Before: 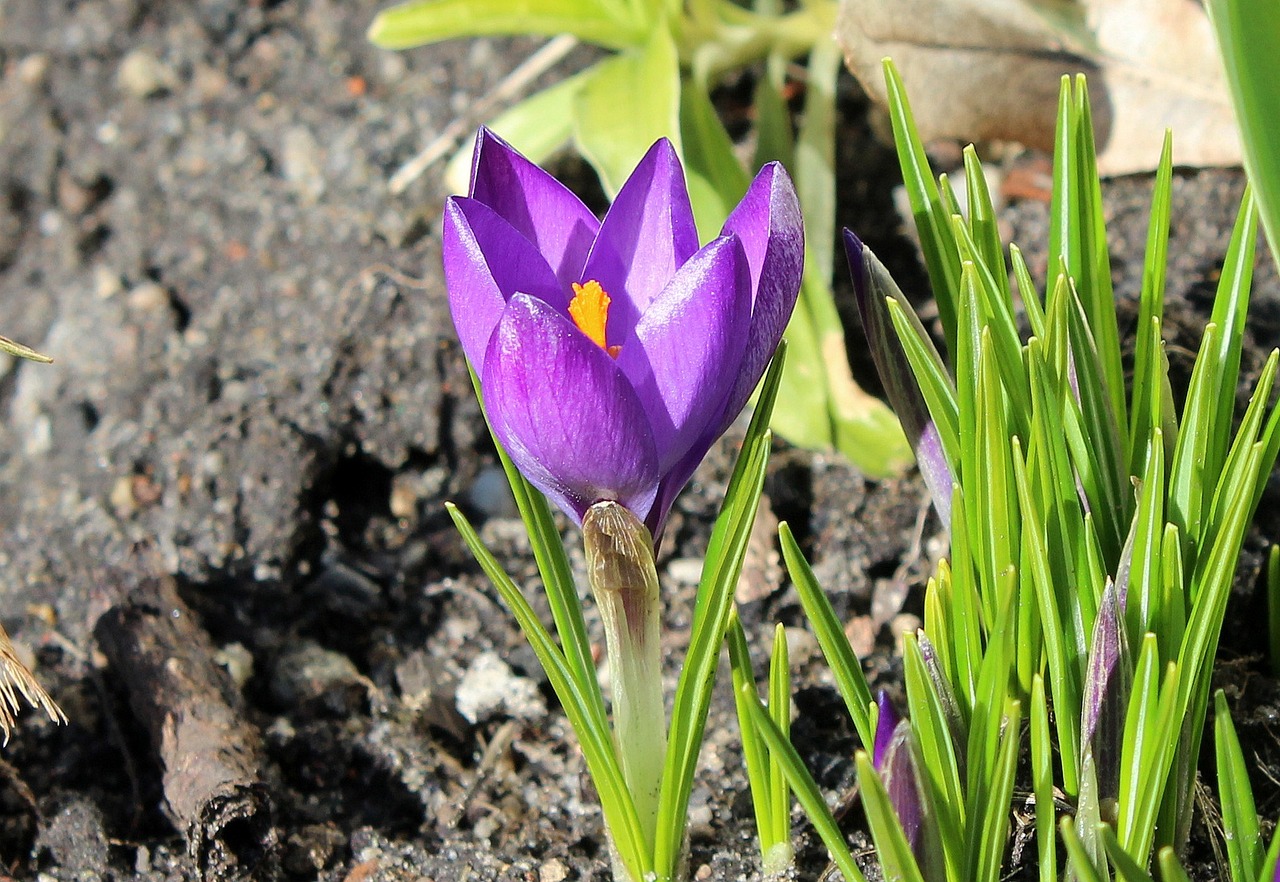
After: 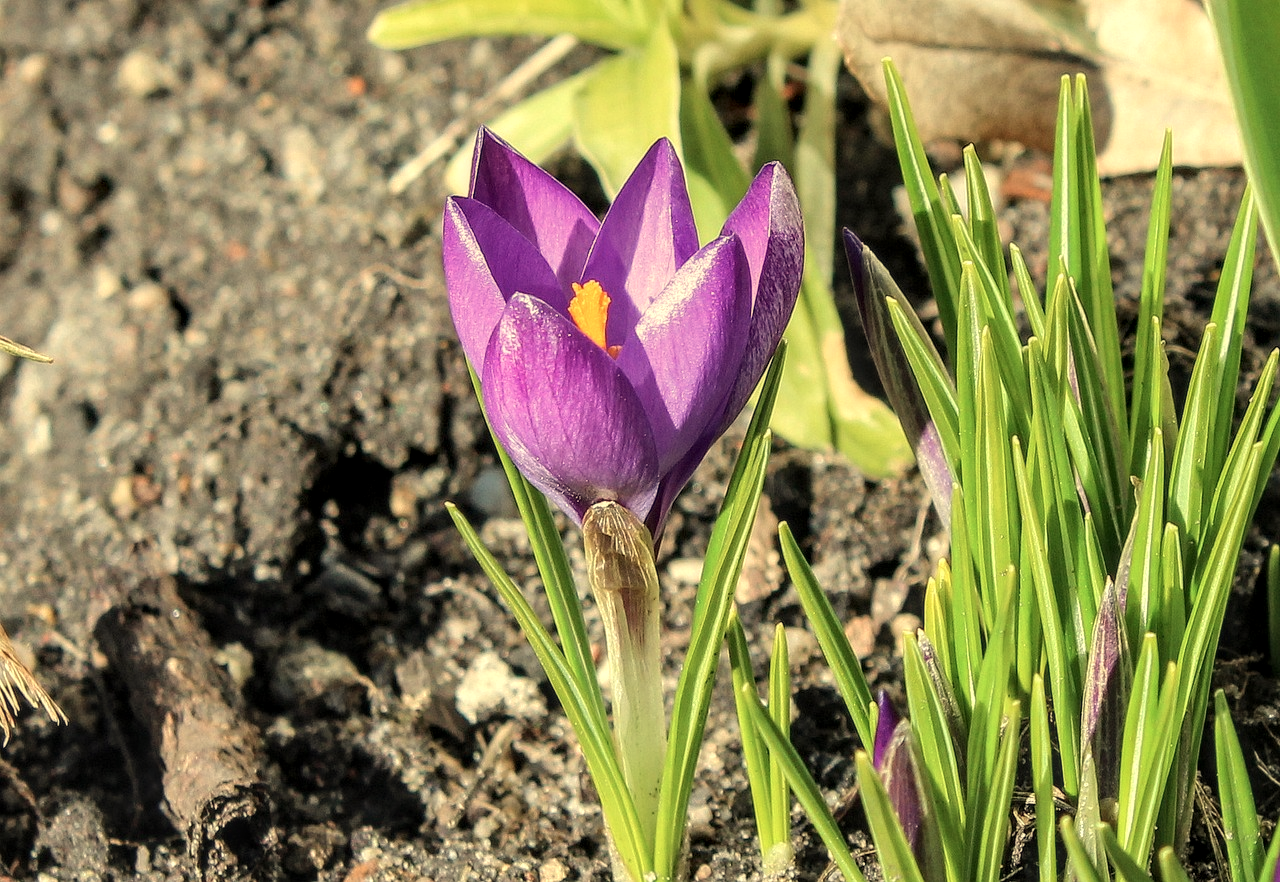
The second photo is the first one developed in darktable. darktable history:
contrast brightness saturation: contrast -0.15, brightness 0.05, saturation -0.12
white balance: red 1.08, blue 0.791
local contrast: highlights 60%, shadows 60%, detail 160%
